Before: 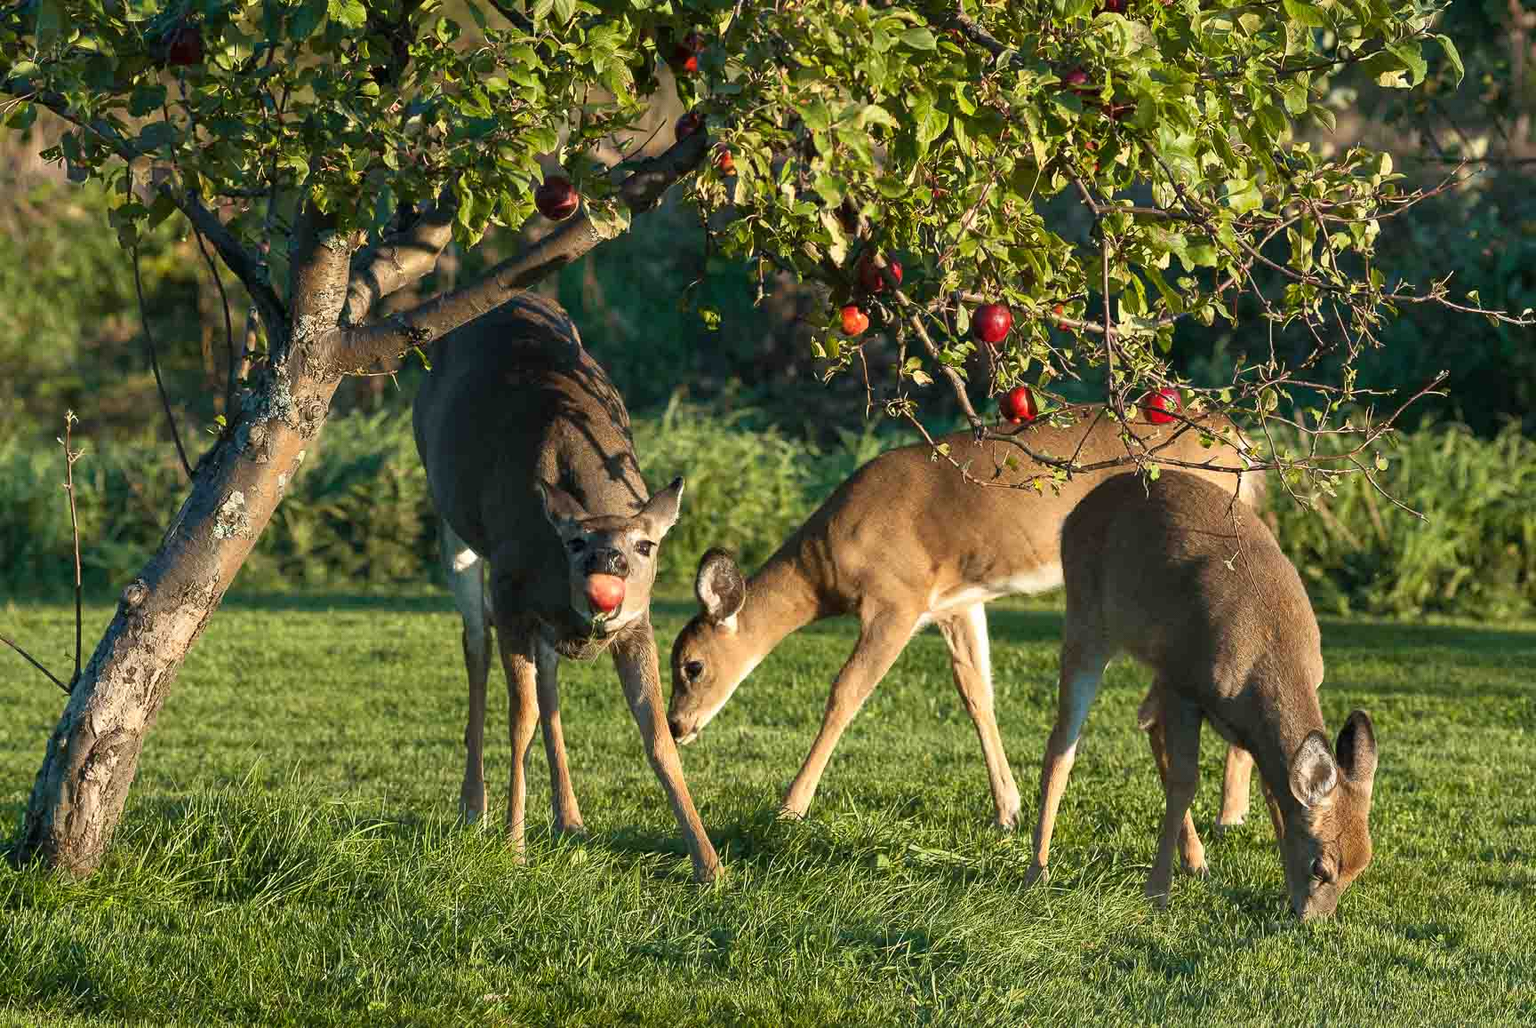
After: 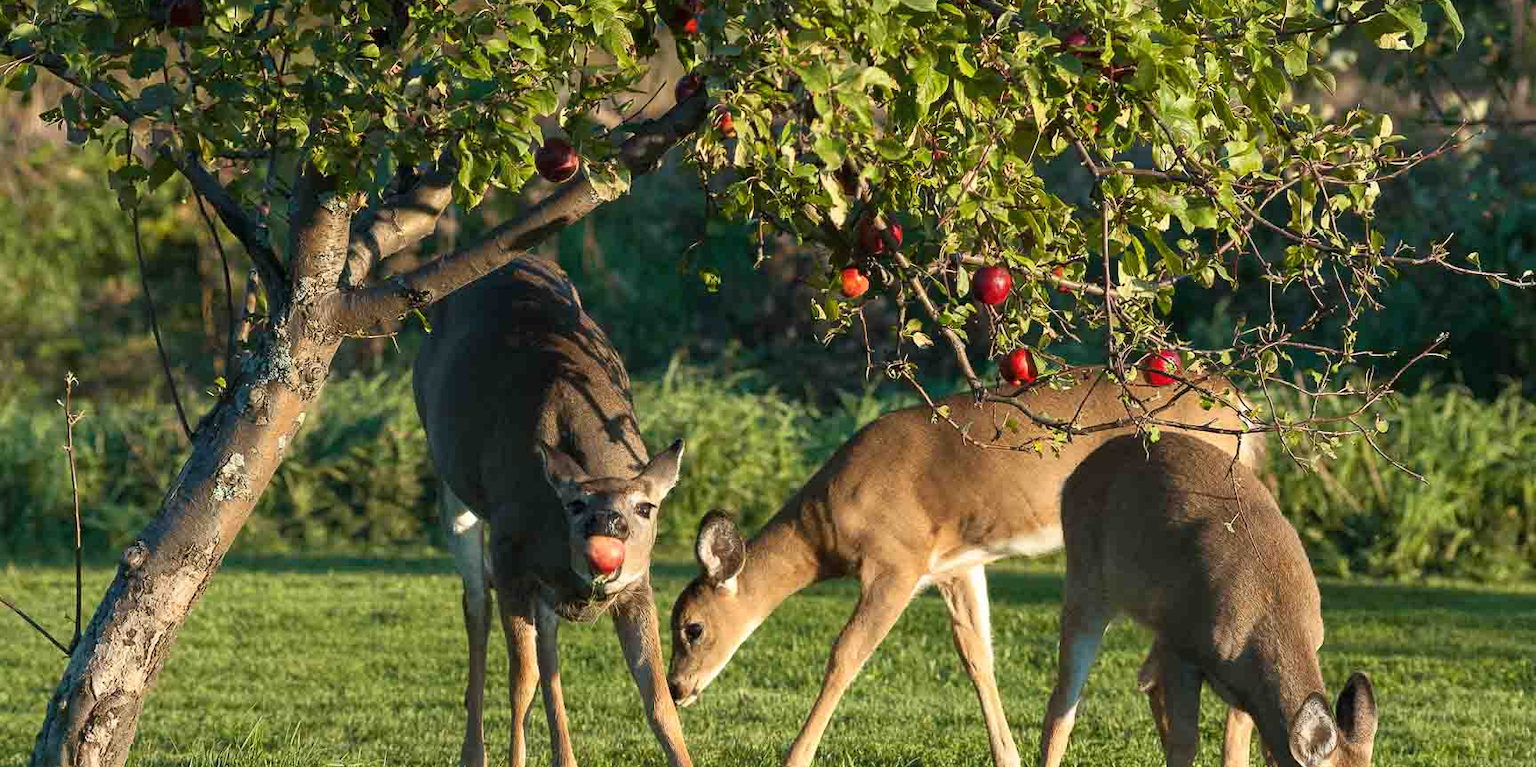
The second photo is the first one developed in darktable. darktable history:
crop: top 3.726%, bottom 21.61%
